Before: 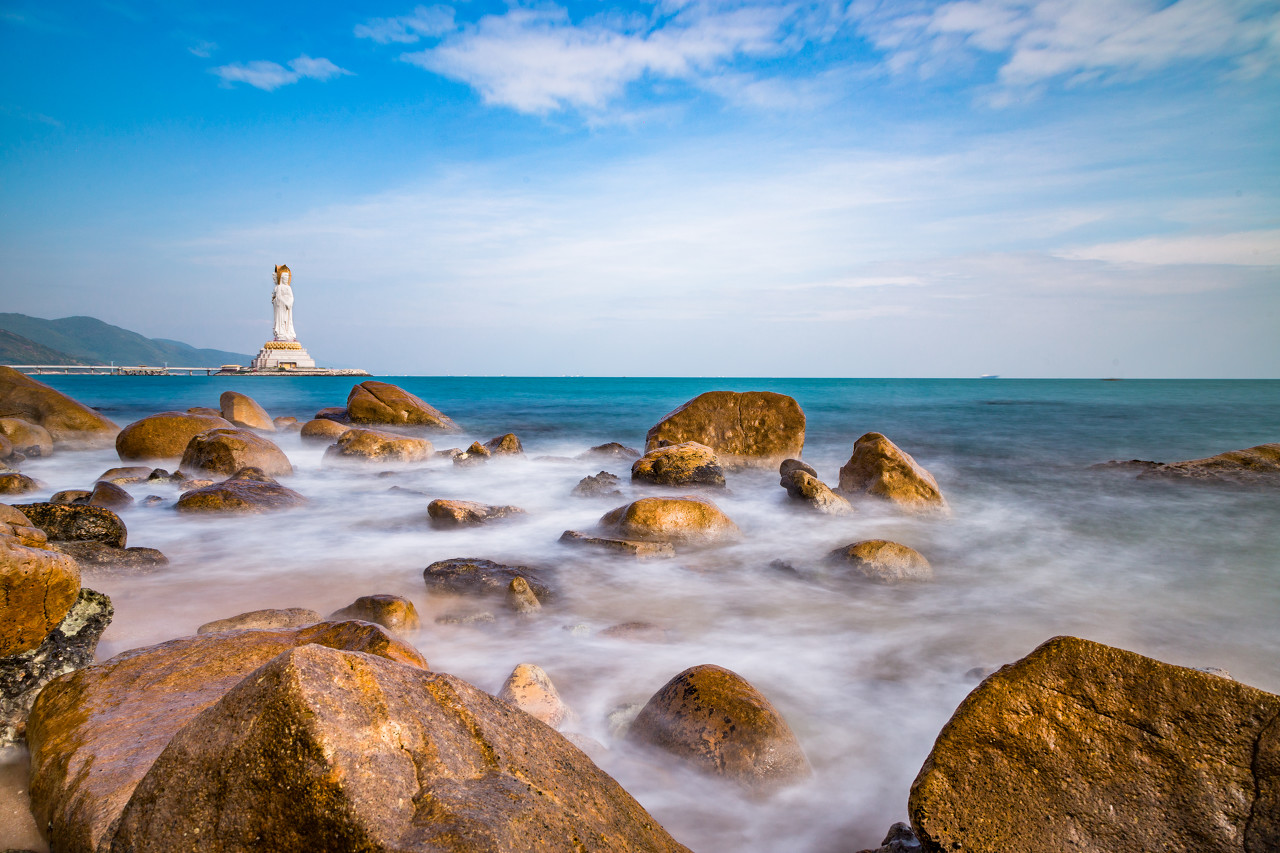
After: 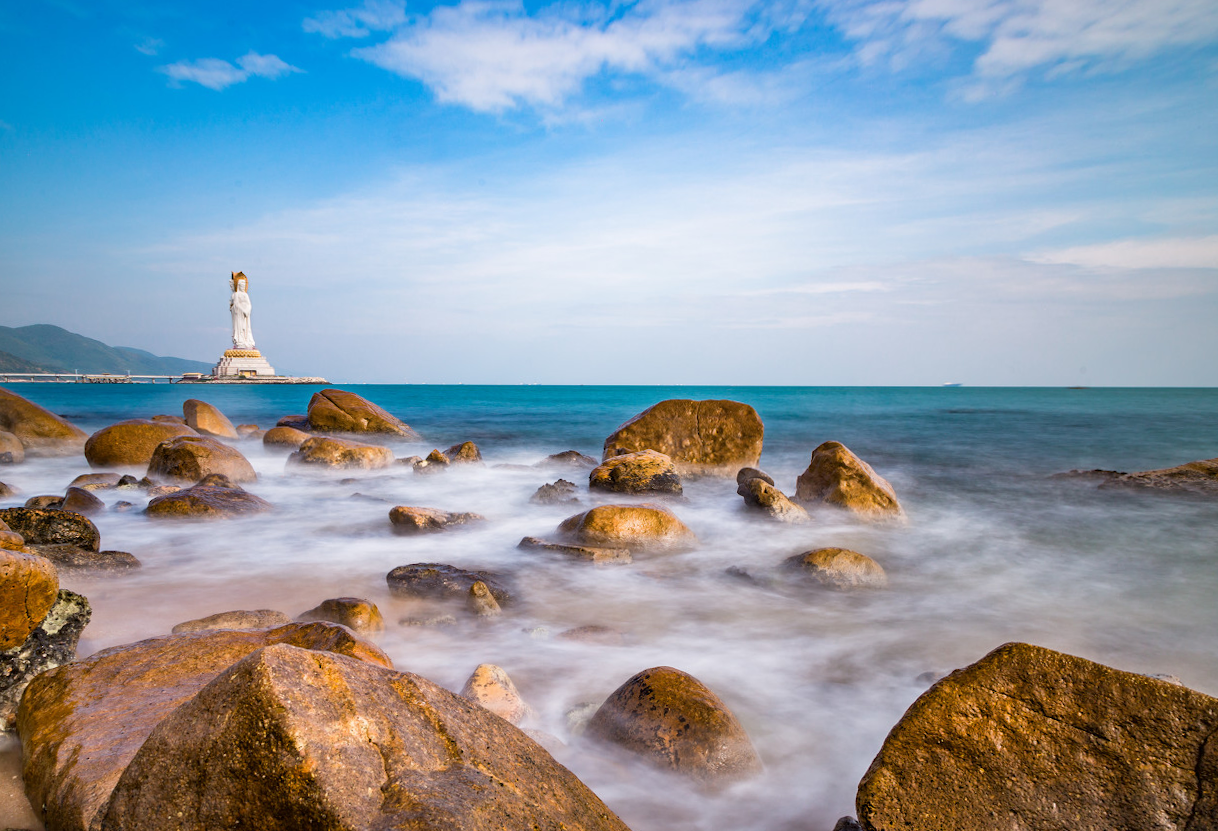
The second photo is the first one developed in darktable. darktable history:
rotate and perspective: rotation 0.074°, lens shift (vertical) 0.096, lens shift (horizontal) -0.041, crop left 0.043, crop right 0.952, crop top 0.024, crop bottom 0.979
